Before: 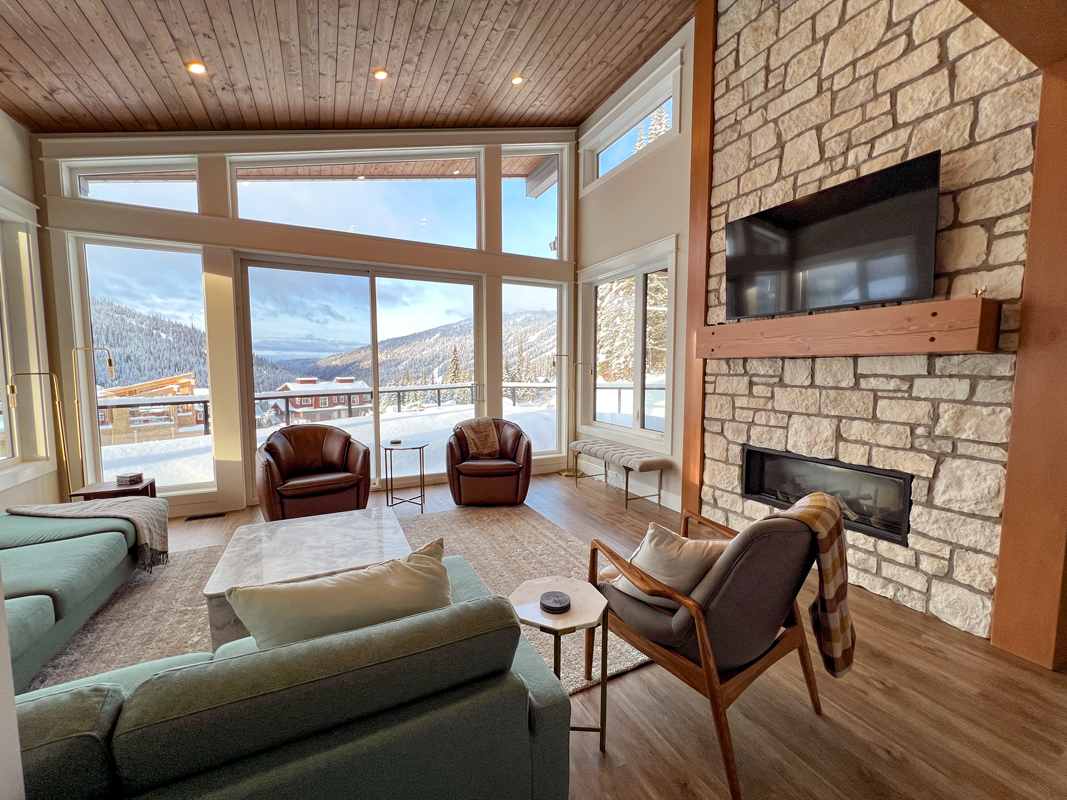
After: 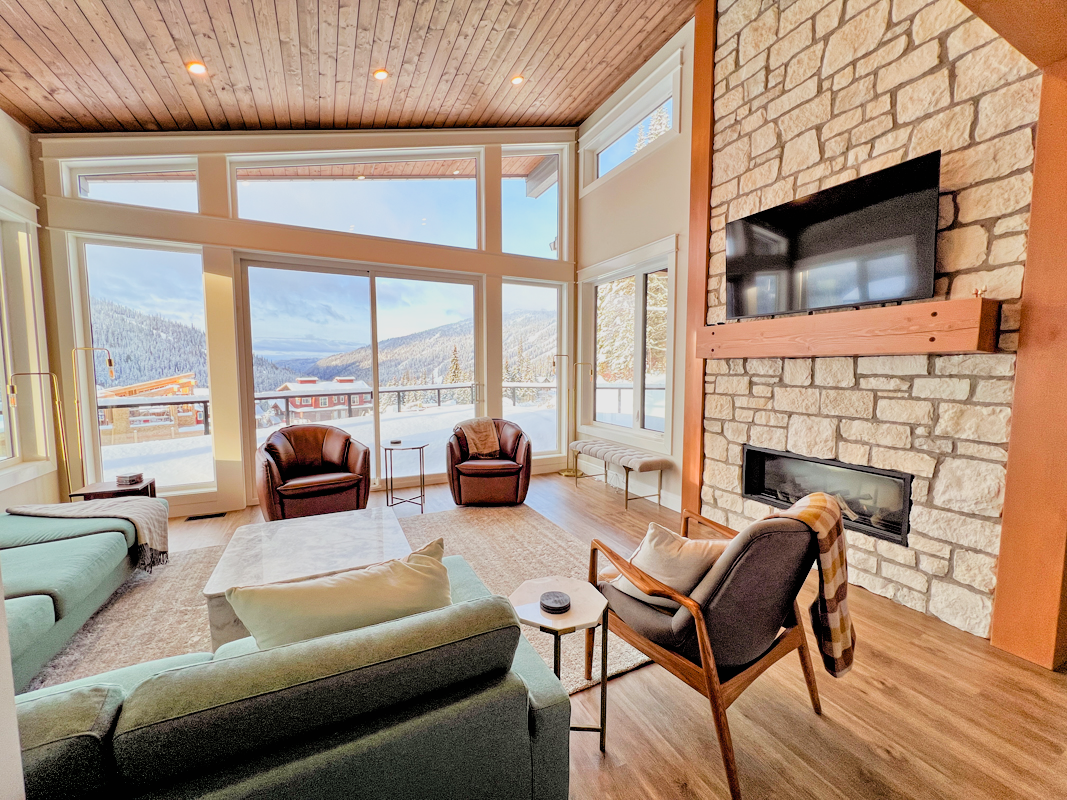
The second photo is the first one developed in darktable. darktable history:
tone equalizer: -7 EV 0.15 EV, -6 EV 0.6 EV, -5 EV 1.15 EV, -4 EV 1.33 EV, -3 EV 1.15 EV, -2 EV 0.6 EV, -1 EV 0.15 EV, mask exposure compensation -0.5 EV
contrast brightness saturation: contrast 0.07, brightness 0.08, saturation 0.18
filmic rgb: black relative exposure -5 EV, hardness 2.88, contrast 1.2, highlights saturation mix -30%
